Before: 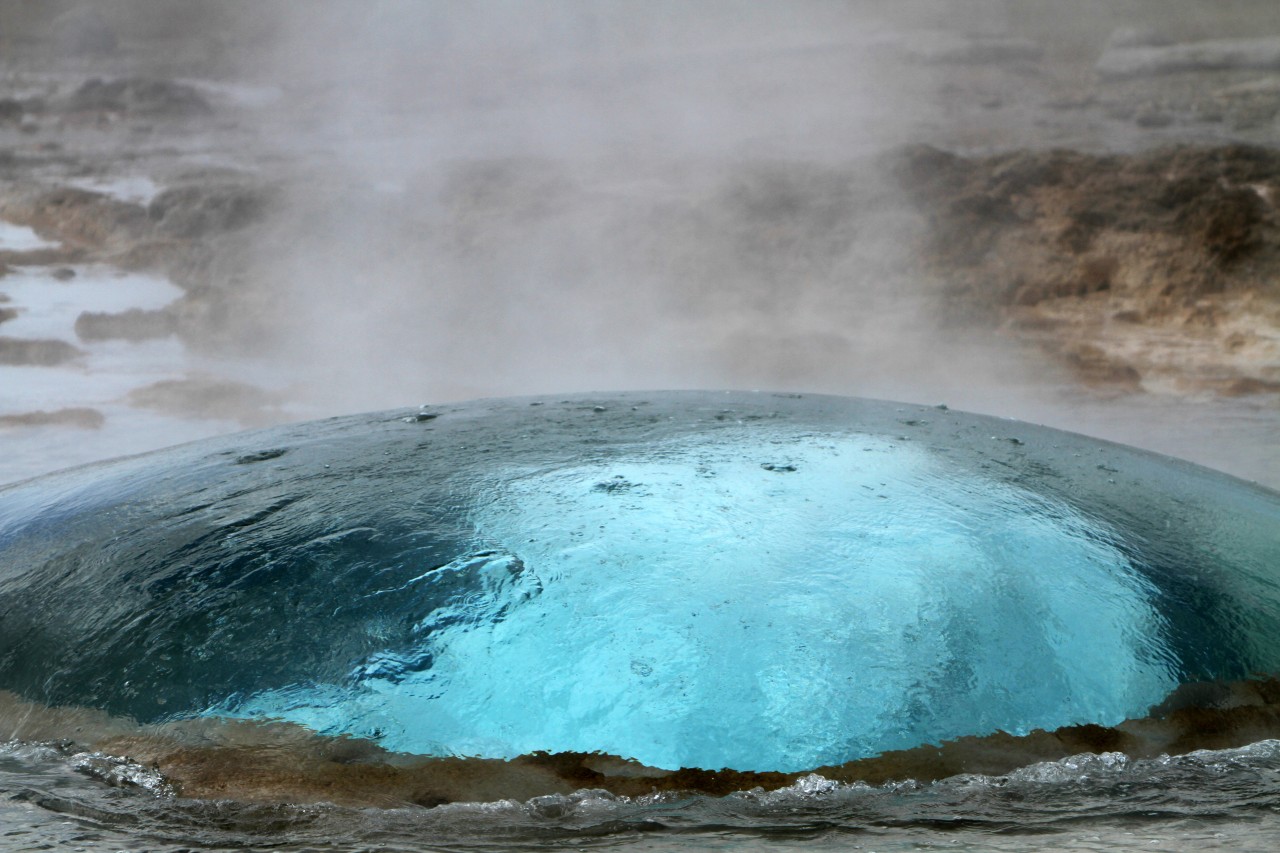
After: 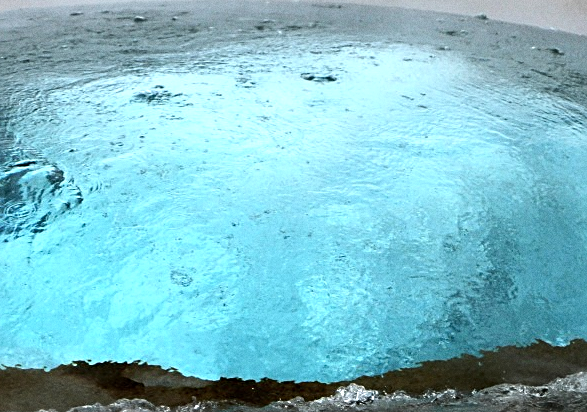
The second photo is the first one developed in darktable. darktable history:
crop: left 35.976%, top 45.819%, right 18.162%, bottom 5.807%
tone equalizer: -8 EV -0.417 EV, -7 EV -0.389 EV, -6 EV -0.333 EV, -5 EV -0.222 EV, -3 EV 0.222 EV, -2 EV 0.333 EV, -1 EV 0.389 EV, +0 EV 0.417 EV, edges refinement/feathering 500, mask exposure compensation -1.25 EV, preserve details no
grain: coarseness 0.09 ISO
sharpen: on, module defaults
